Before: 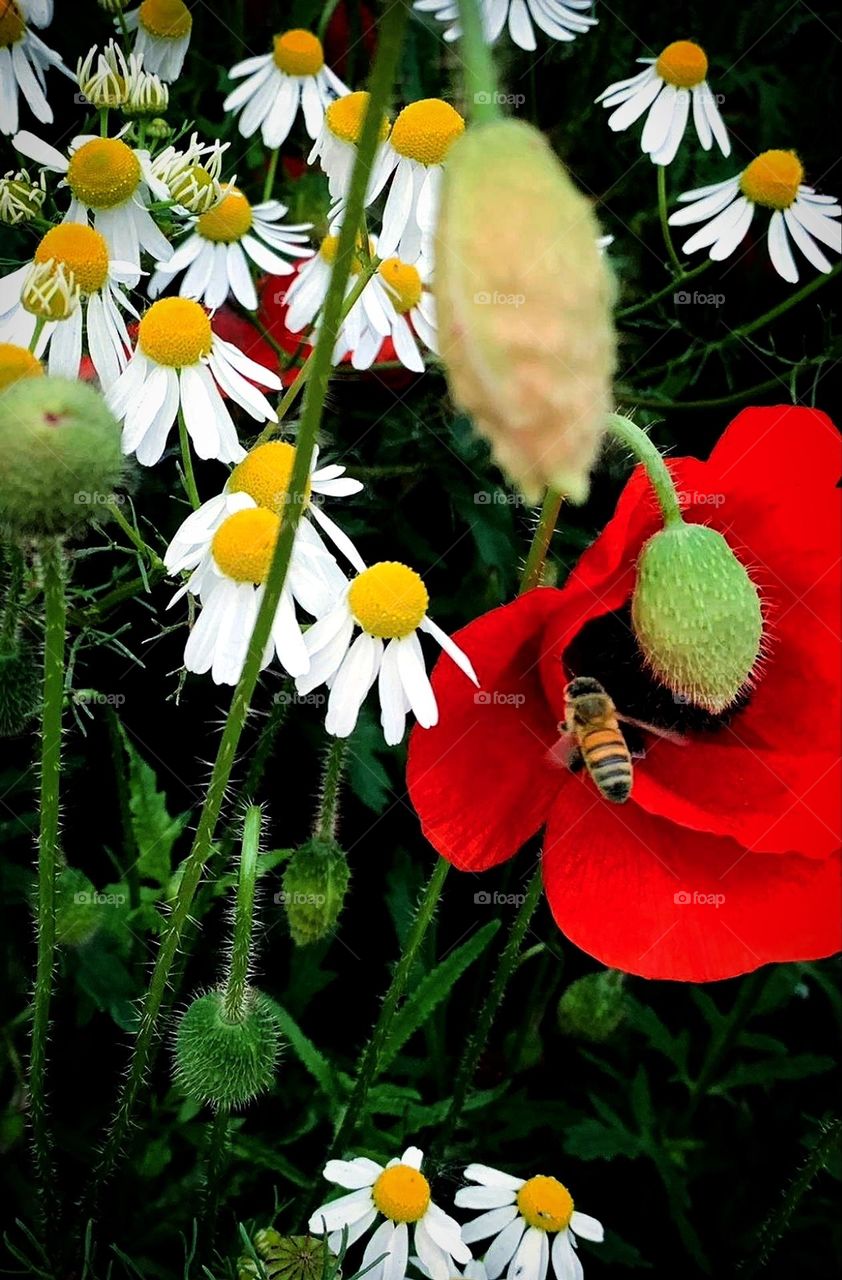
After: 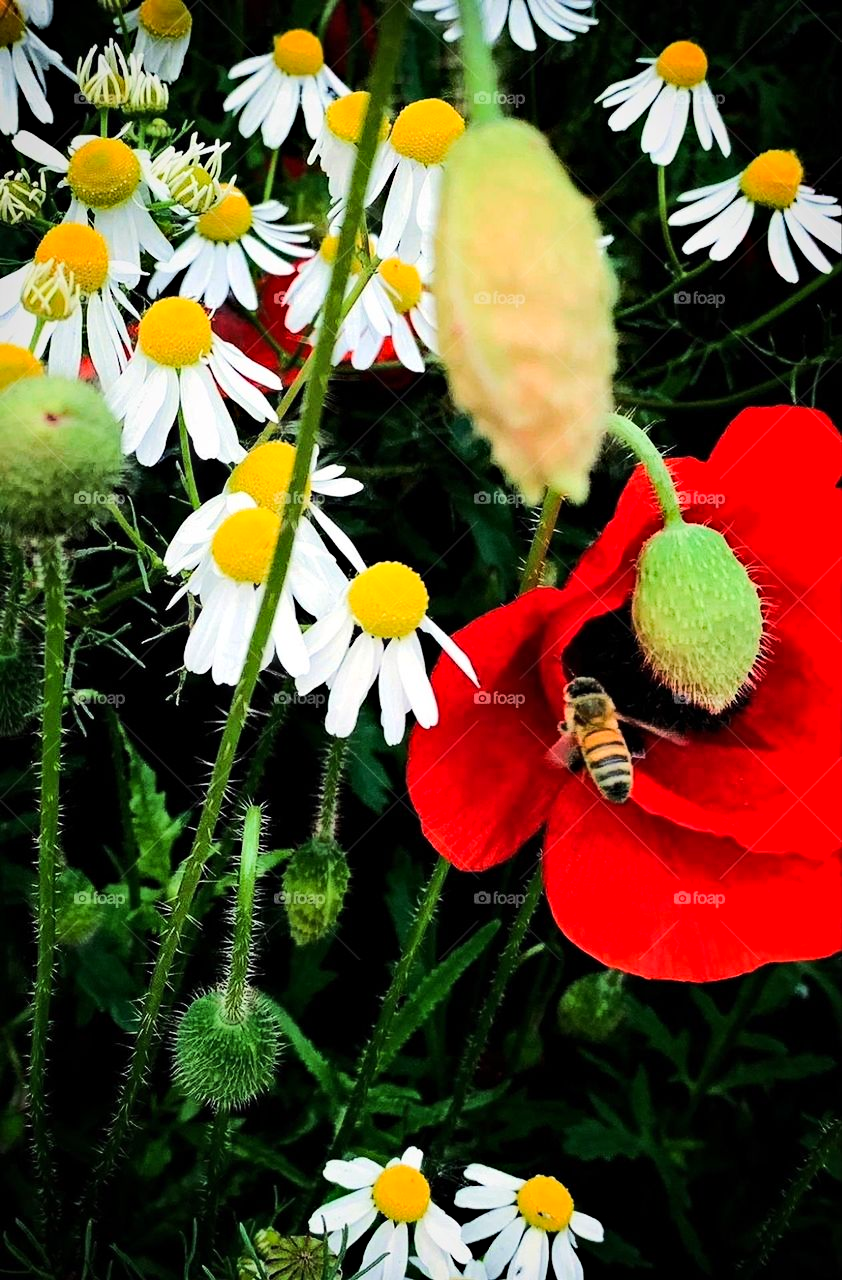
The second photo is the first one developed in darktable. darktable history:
rgb curve: curves: ch0 [(0, 0) (0.284, 0.292) (0.505, 0.644) (1, 1)]; ch1 [(0, 0) (0.284, 0.292) (0.505, 0.644) (1, 1)]; ch2 [(0, 0) (0.284, 0.292) (0.505, 0.644) (1, 1)], compensate middle gray true
haze removal: compatibility mode true, adaptive false
